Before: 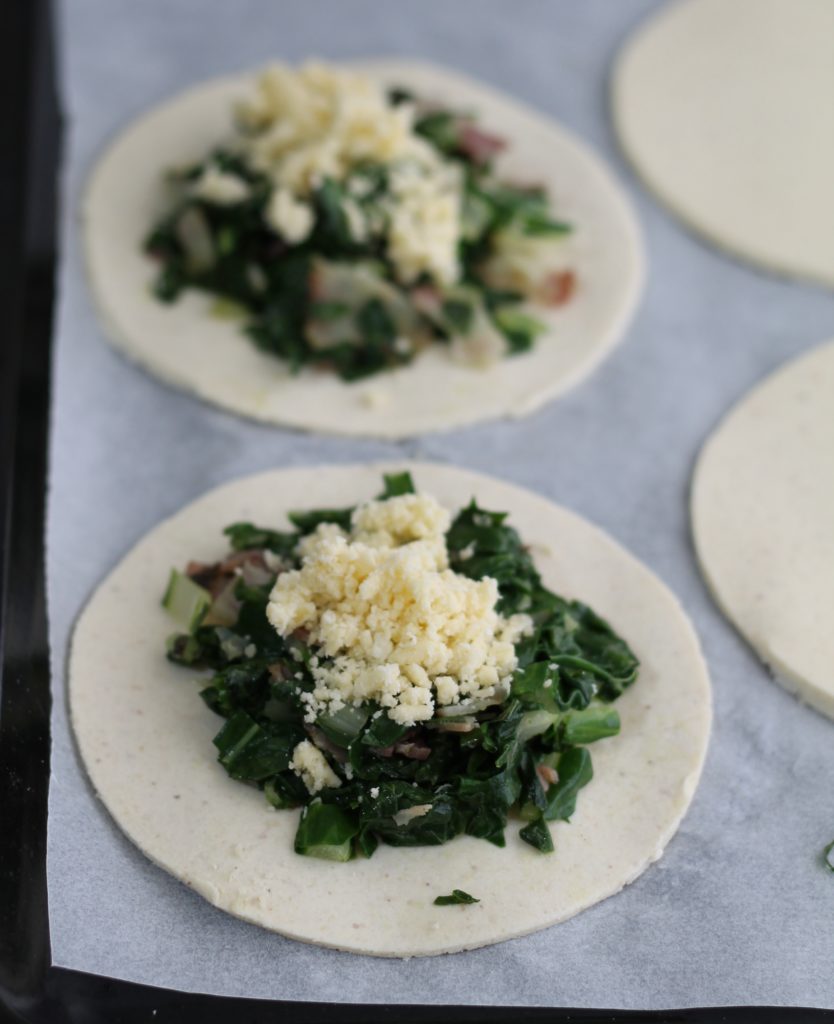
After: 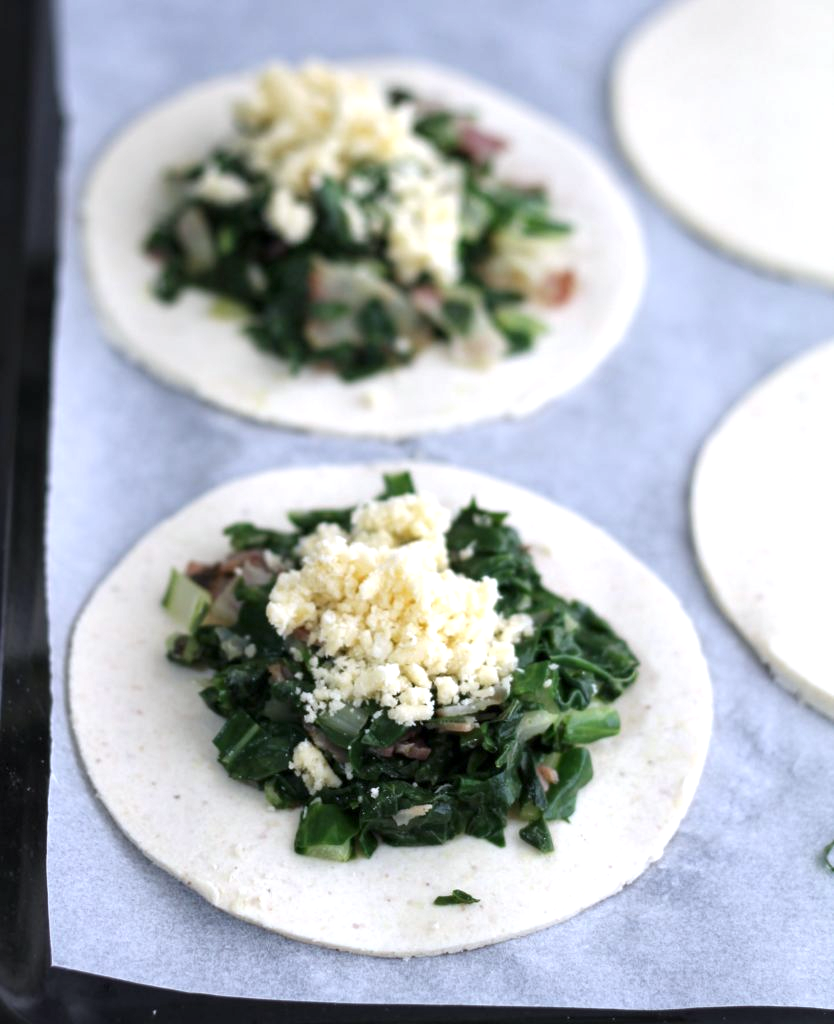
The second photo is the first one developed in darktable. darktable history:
local contrast: highlights 100%, shadows 100%, detail 120%, midtone range 0.2
exposure: black level correction 0, exposure 0.68 EV, compensate exposure bias true, compensate highlight preservation false
levels: levels [0, 0.492, 0.984]
color calibration: illuminant as shot in camera, x 0.358, y 0.373, temperature 4628.91 K
